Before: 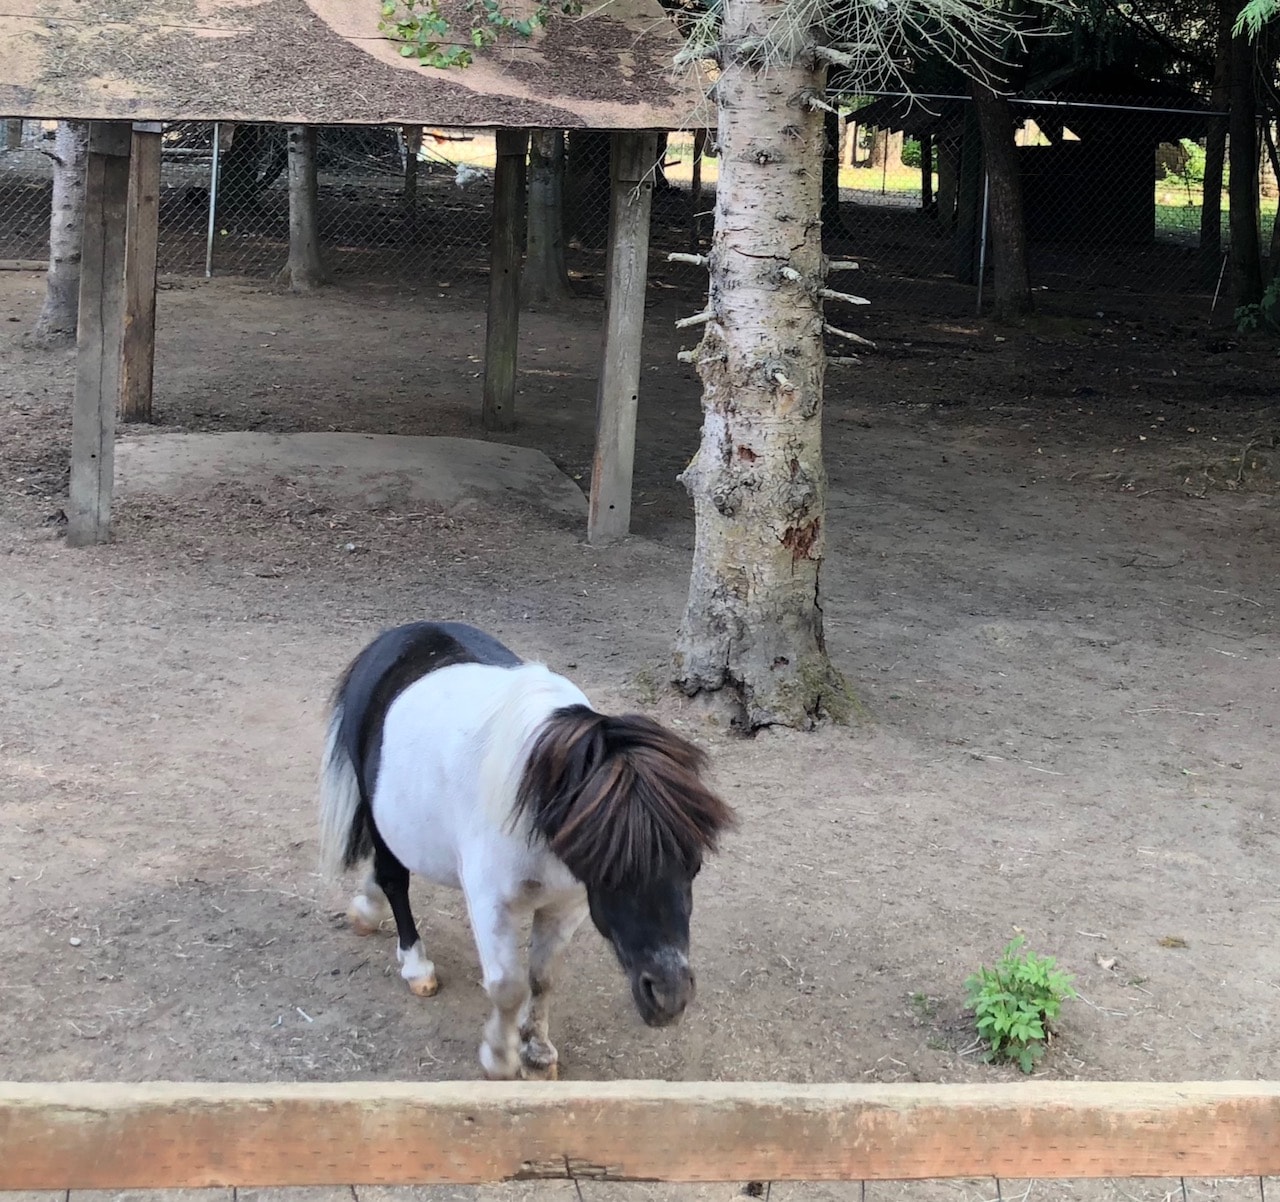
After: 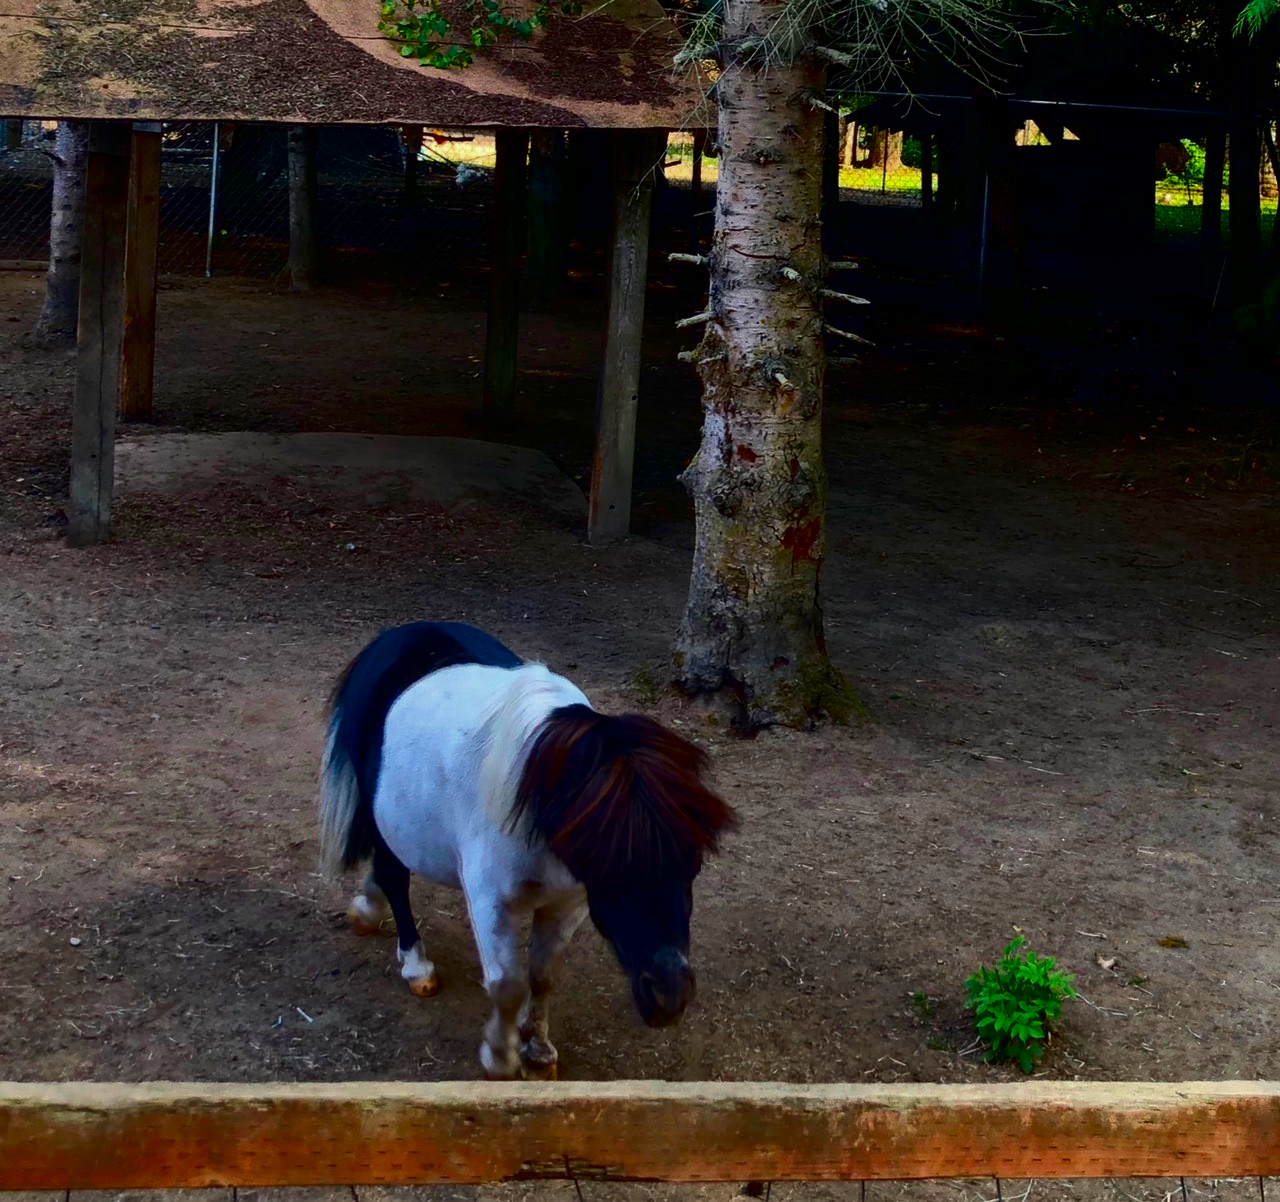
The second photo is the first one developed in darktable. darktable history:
contrast brightness saturation: brightness -0.987, saturation 0.983
